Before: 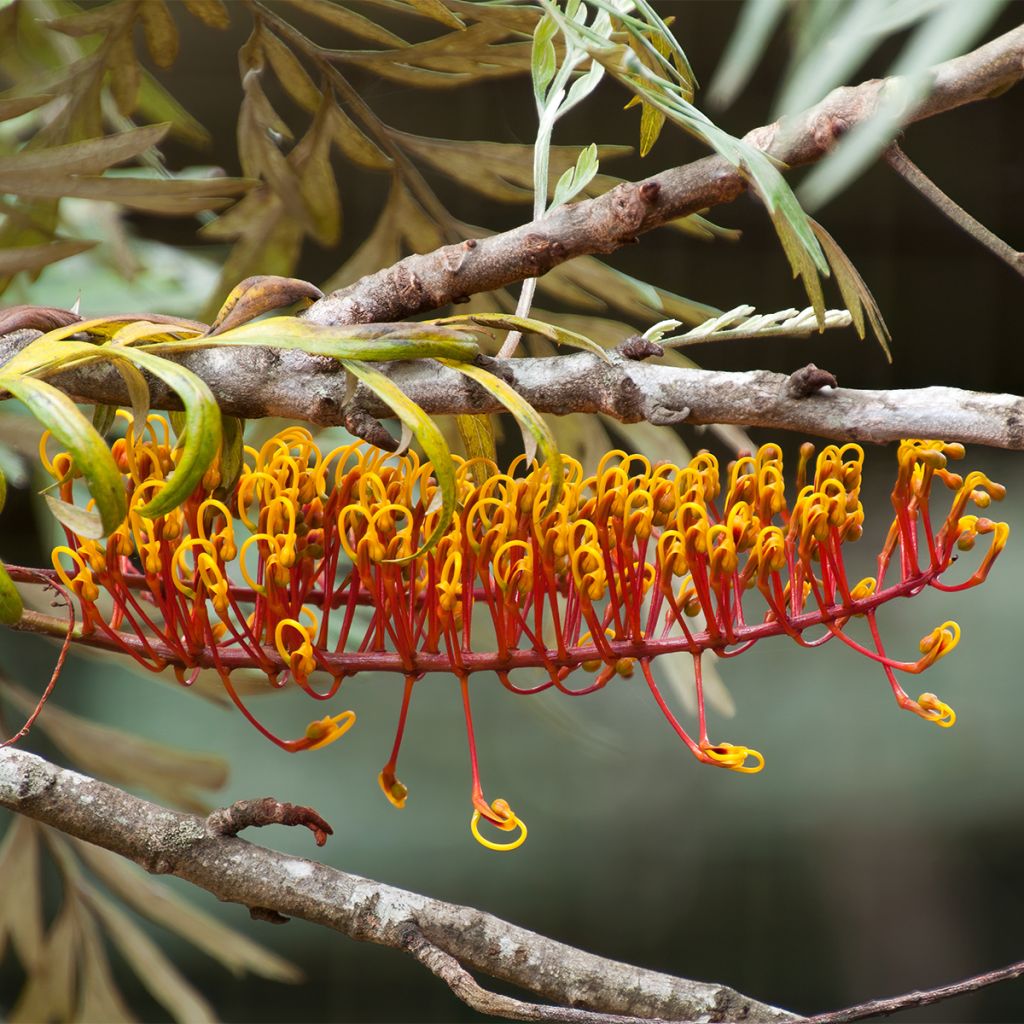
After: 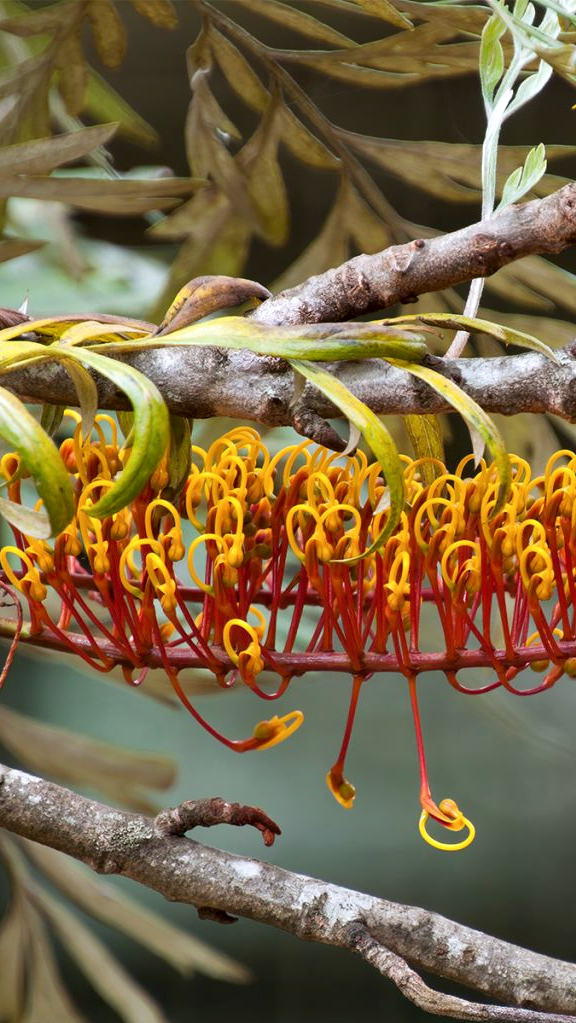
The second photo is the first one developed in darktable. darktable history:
white balance: red 0.984, blue 1.059
contrast equalizer: y [[0.509, 0.517, 0.523, 0.523, 0.517, 0.509], [0.5 ×6], [0.5 ×6], [0 ×6], [0 ×6]]
crop: left 5.114%, right 38.589%
